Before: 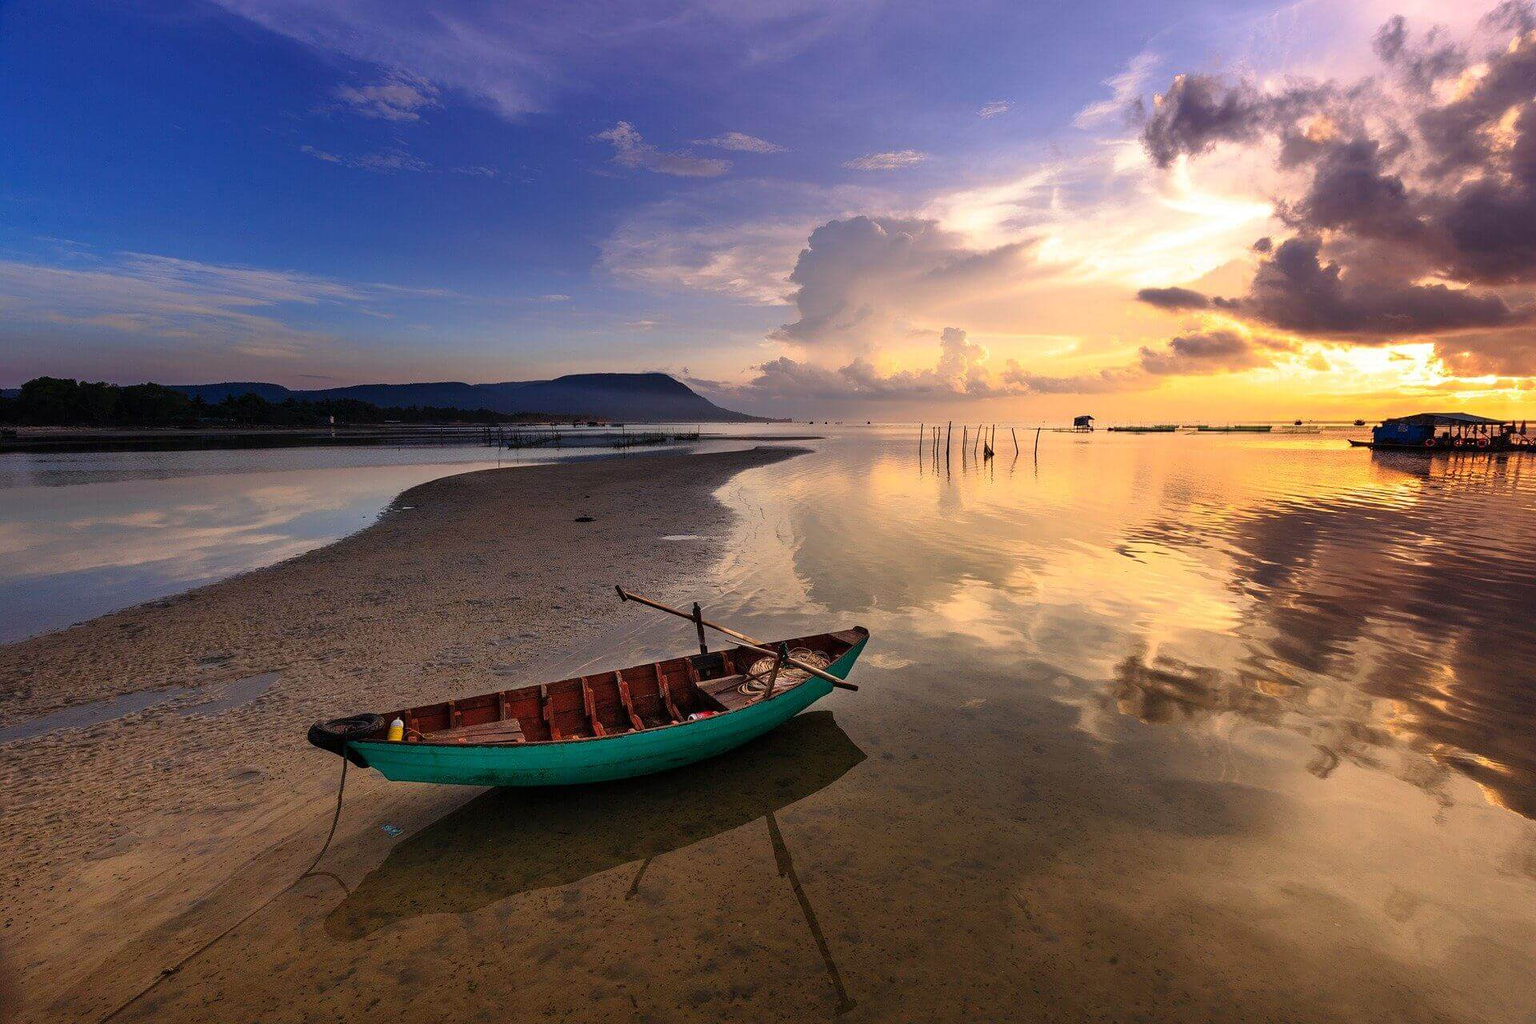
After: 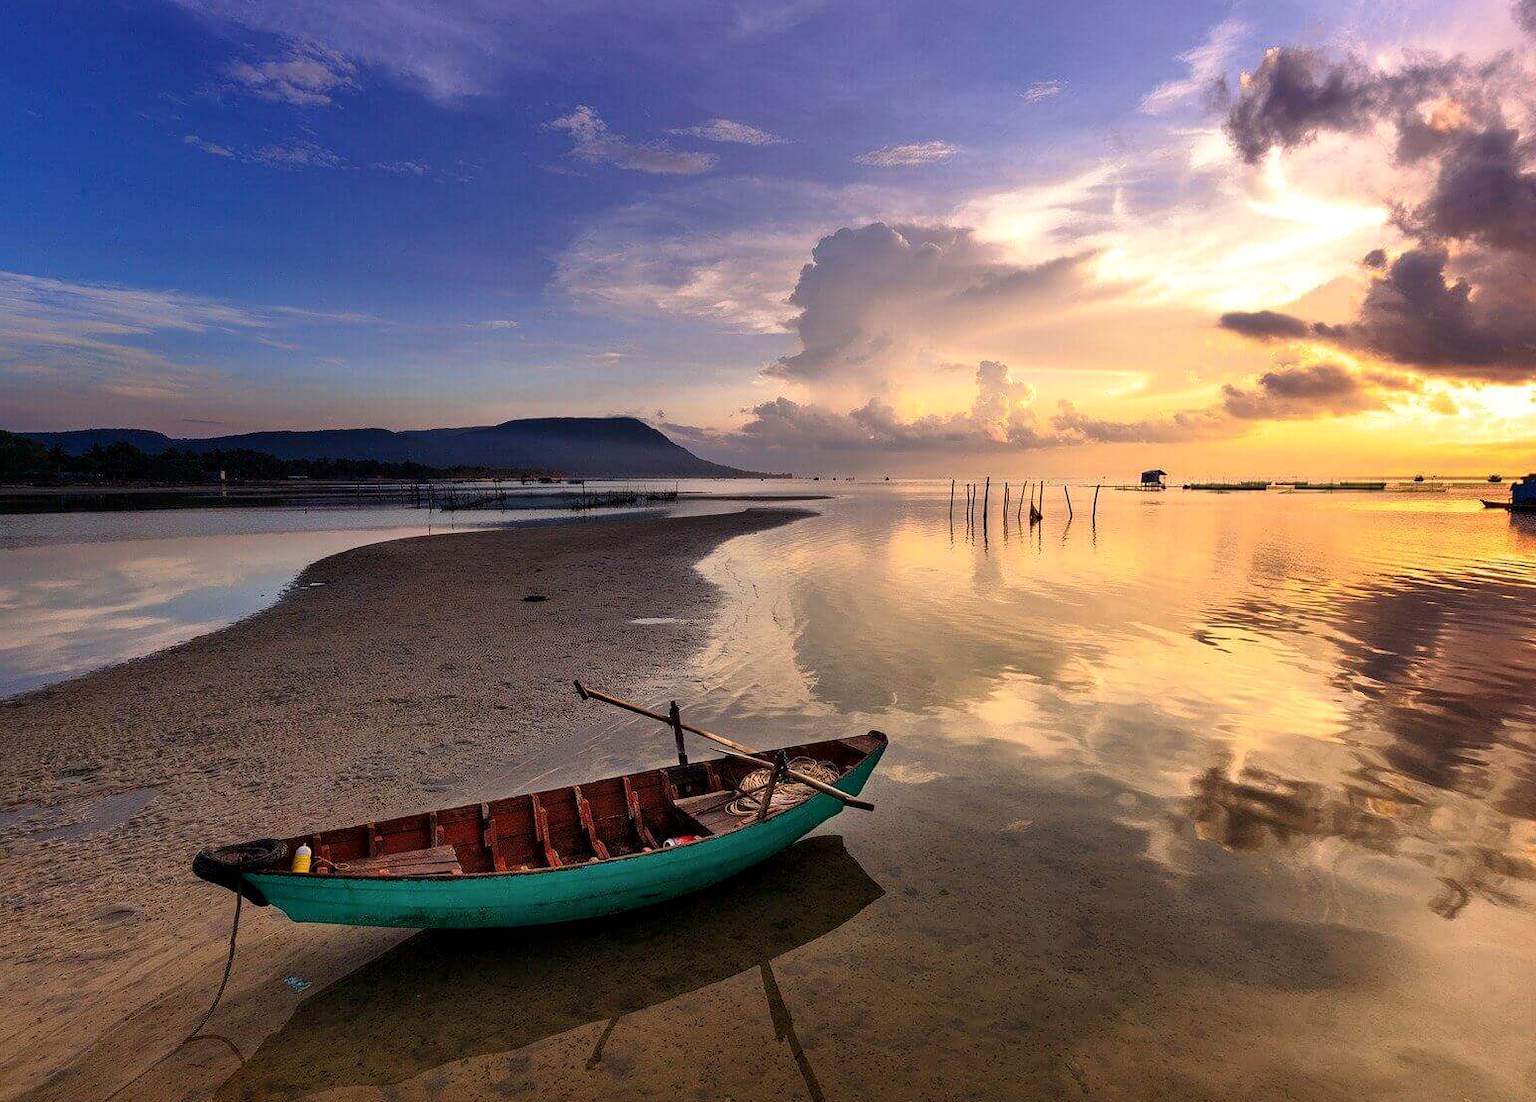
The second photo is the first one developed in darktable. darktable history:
crop: left 9.912%, top 3.52%, right 9.303%, bottom 9.459%
local contrast: mode bilateral grid, contrast 20, coarseness 50, detail 129%, midtone range 0.2
